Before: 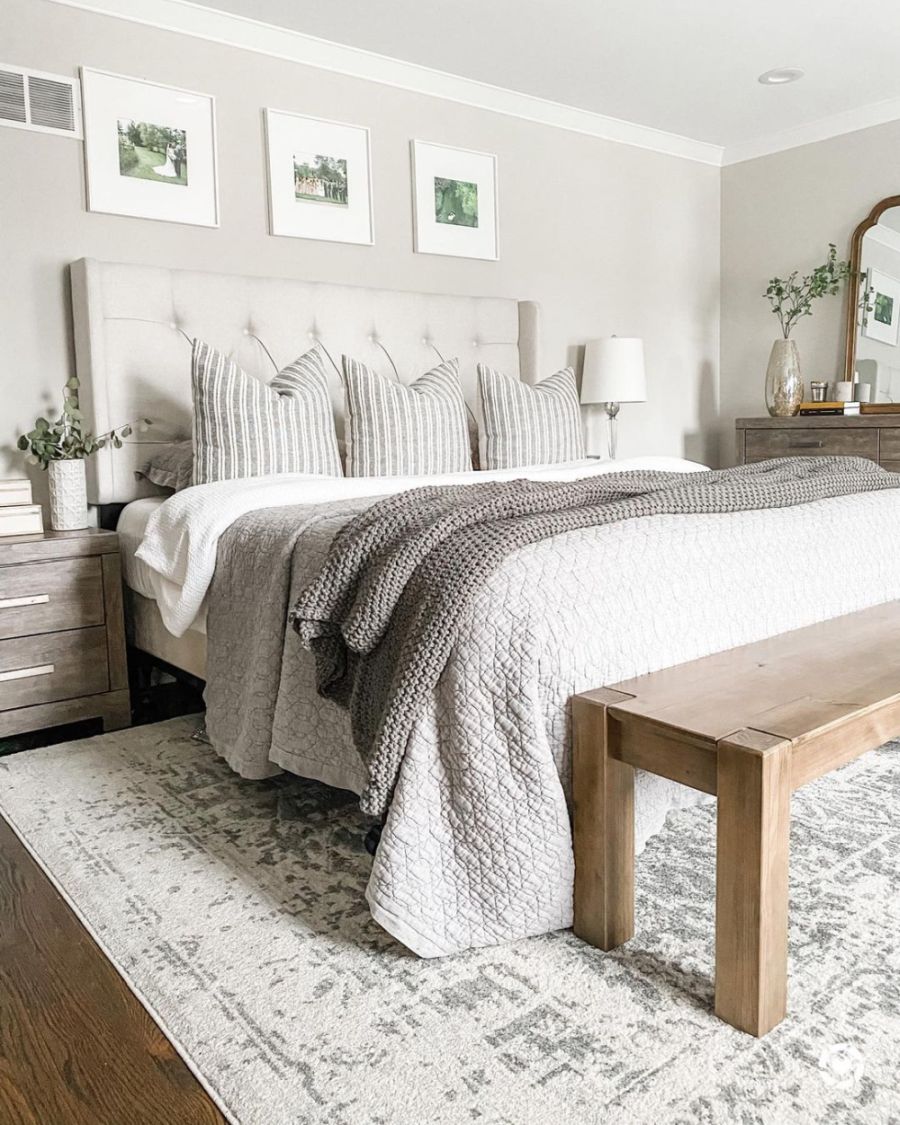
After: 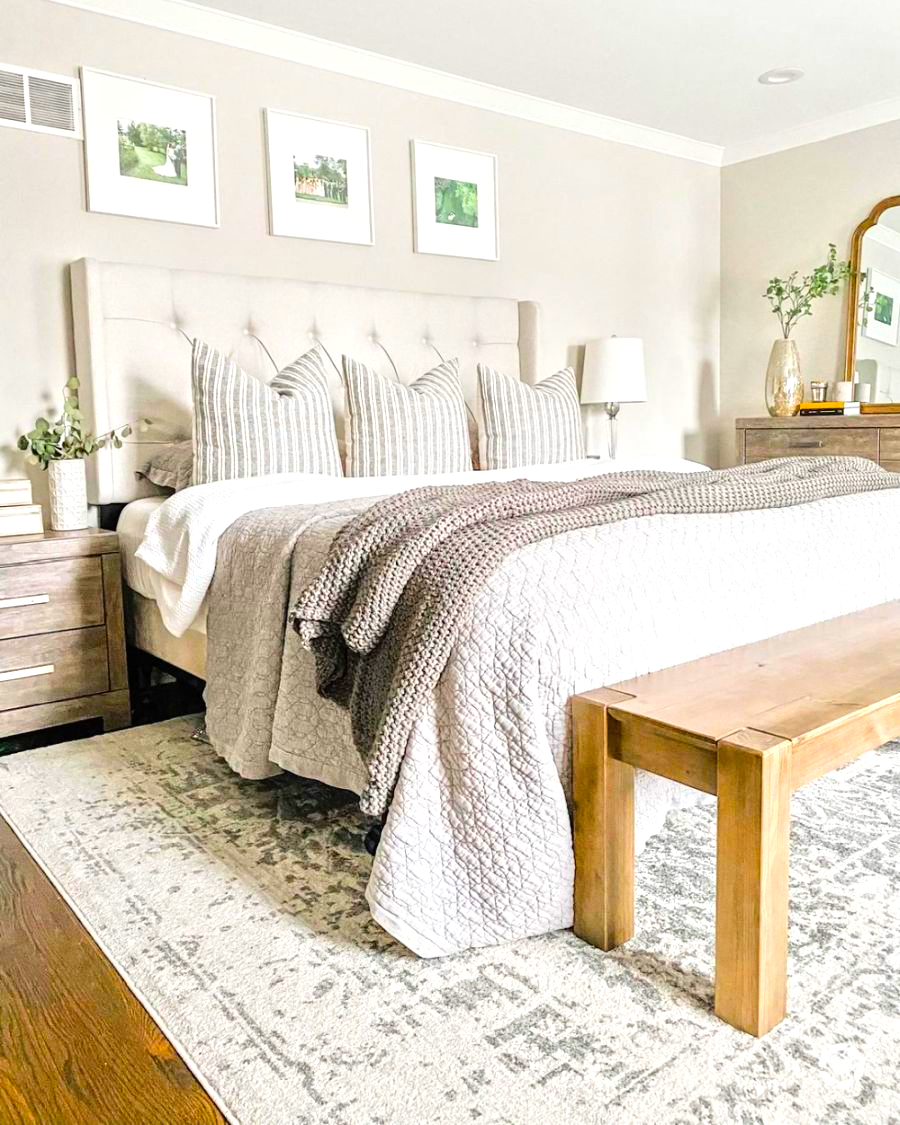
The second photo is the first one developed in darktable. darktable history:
tone equalizer: -7 EV 0.157 EV, -6 EV 0.62 EV, -5 EV 1.14 EV, -4 EV 1.34 EV, -3 EV 1.12 EV, -2 EV 0.6 EV, -1 EV 0.166 EV, smoothing diameter 2.02%, edges refinement/feathering 22.02, mask exposure compensation -1.57 EV, filter diffusion 5
color balance rgb: shadows fall-off 299.585%, white fulcrum 1.98 EV, highlights fall-off 299.412%, perceptual saturation grading › global saturation 30.864%, mask middle-gray fulcrum 99.418%, global vibrance 39.53%, contrast gray fulcrum 38.392%
